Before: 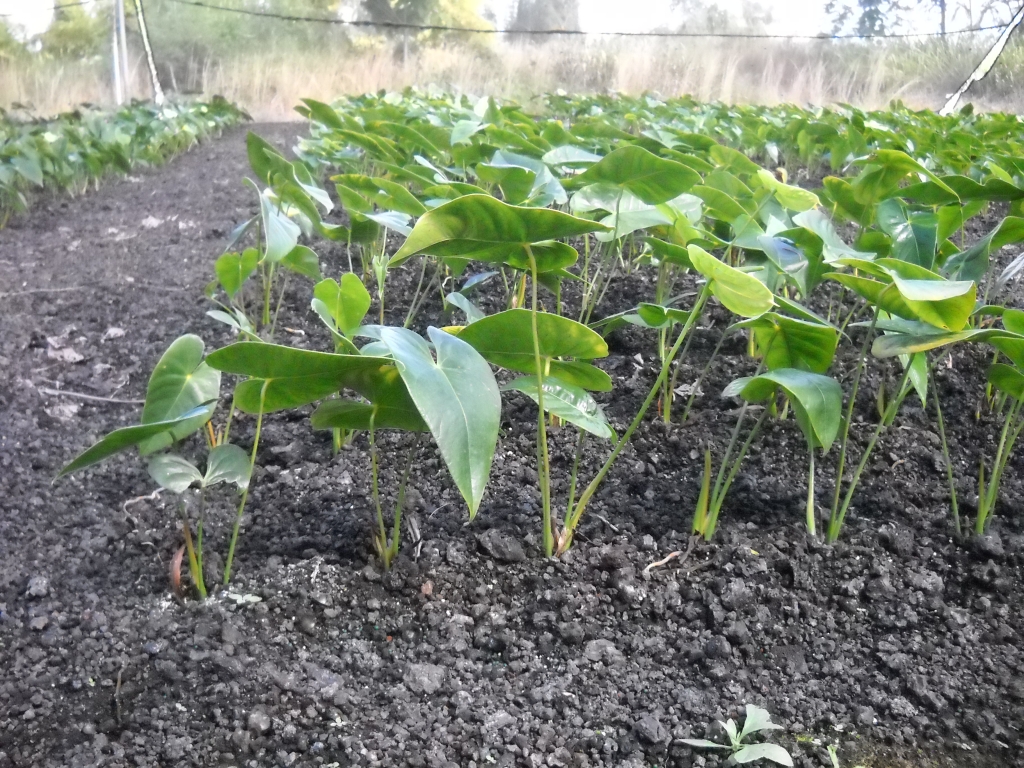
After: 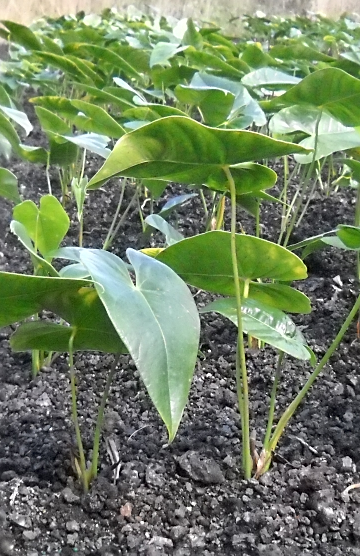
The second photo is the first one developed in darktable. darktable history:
crop and rotate: left 29.476%, top 10.214%, right 35.32%, bottom 17.333%
exposure: compensate highlight preservation false
sharpen: on, module defaults
shadows and highlights: low approximation 0.01, soften with gaussian
